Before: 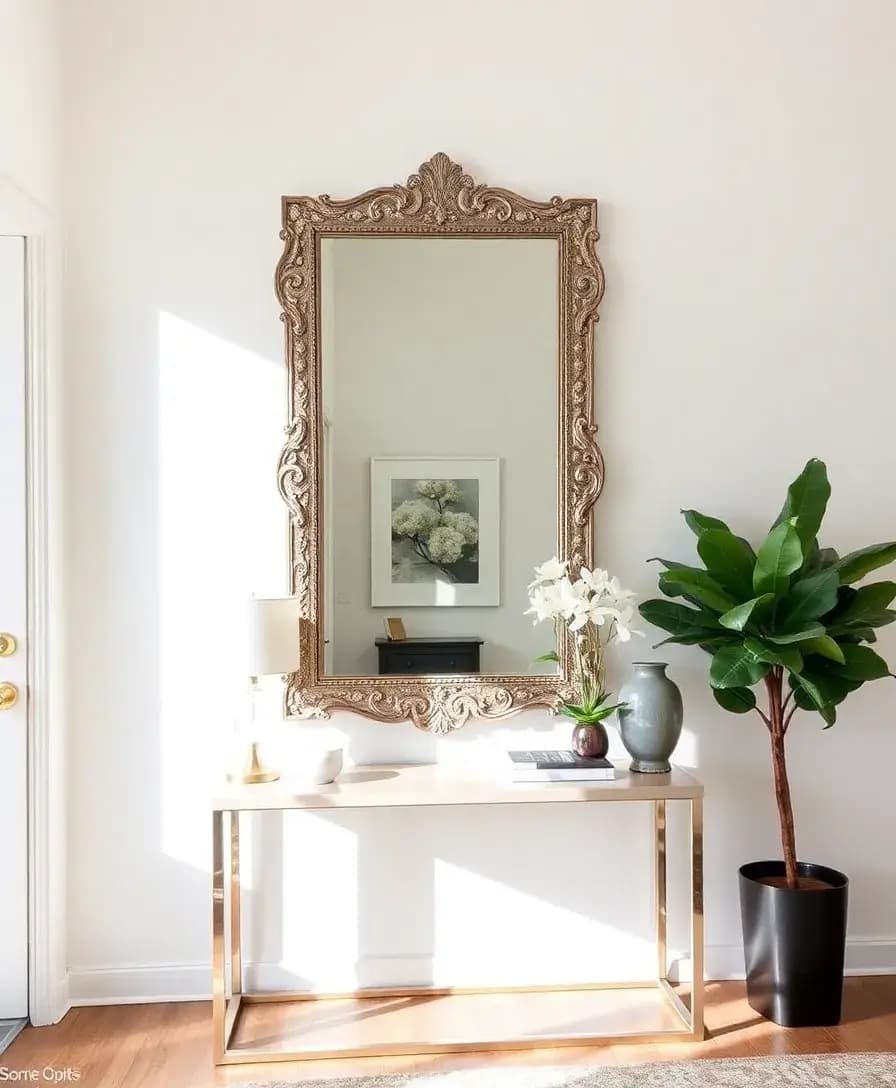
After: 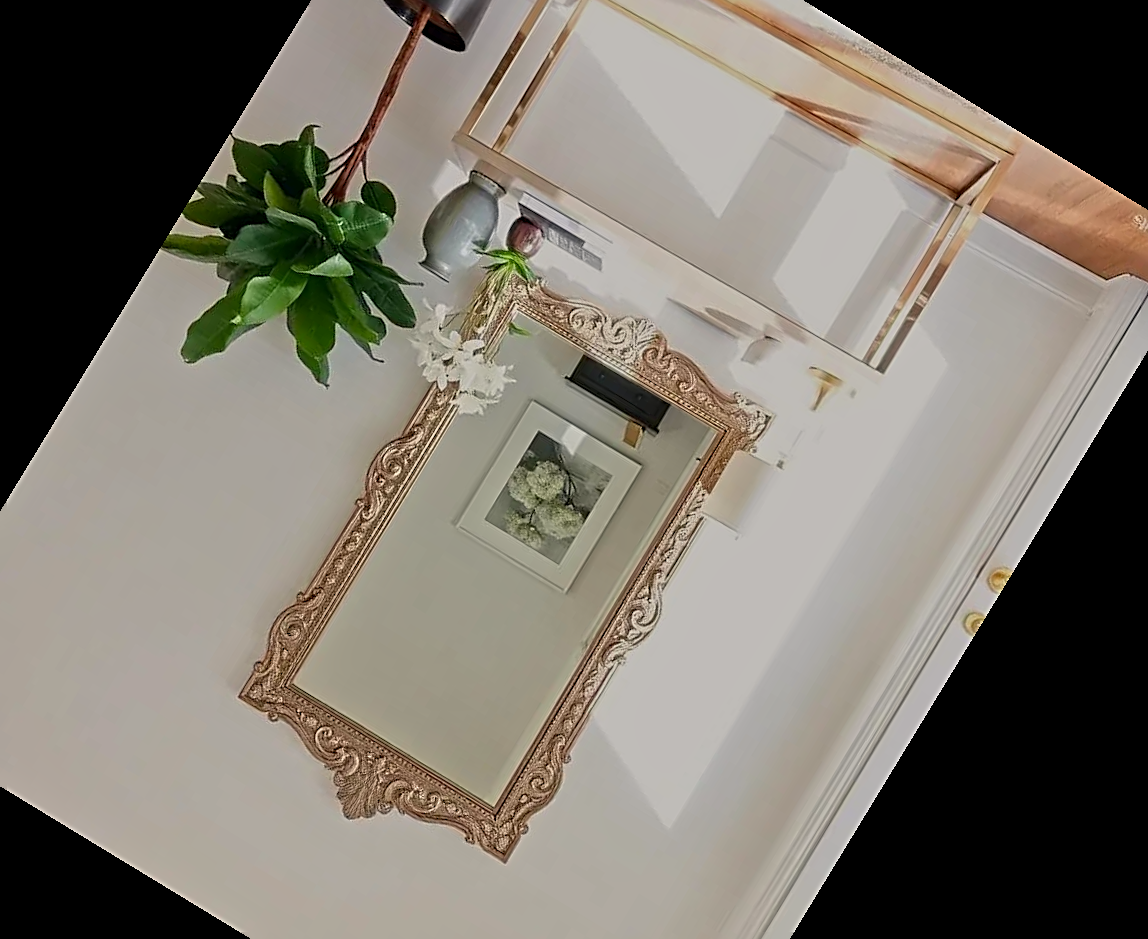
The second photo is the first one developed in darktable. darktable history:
sharpen: radius 2.543, amount 0.636
crop and rotate: angle 148.68°, left 9.111%, top 15.603%, right 4.588%, bottom 17.041%
color correction: highlights a* 0.816, highlights b* 2.78, saturation 1.1
tone equalizer: -8 EV -0.002 EV, -7 EV 0.005 EV, -6 EV -0.008 EV, -5 EV 0.007 EV, -4 EV -0.042 EV, -3 EV -0.233 EV, -2 EV -0.662 EV, -1 EV -0.983 EV, +0 EV -0.969 EV, smoothing diameter 2%, edges refinement/feathering 20, mask exposure compensation -1.57 EV, filter diffusion 5
white balance: red 1, blue 1
